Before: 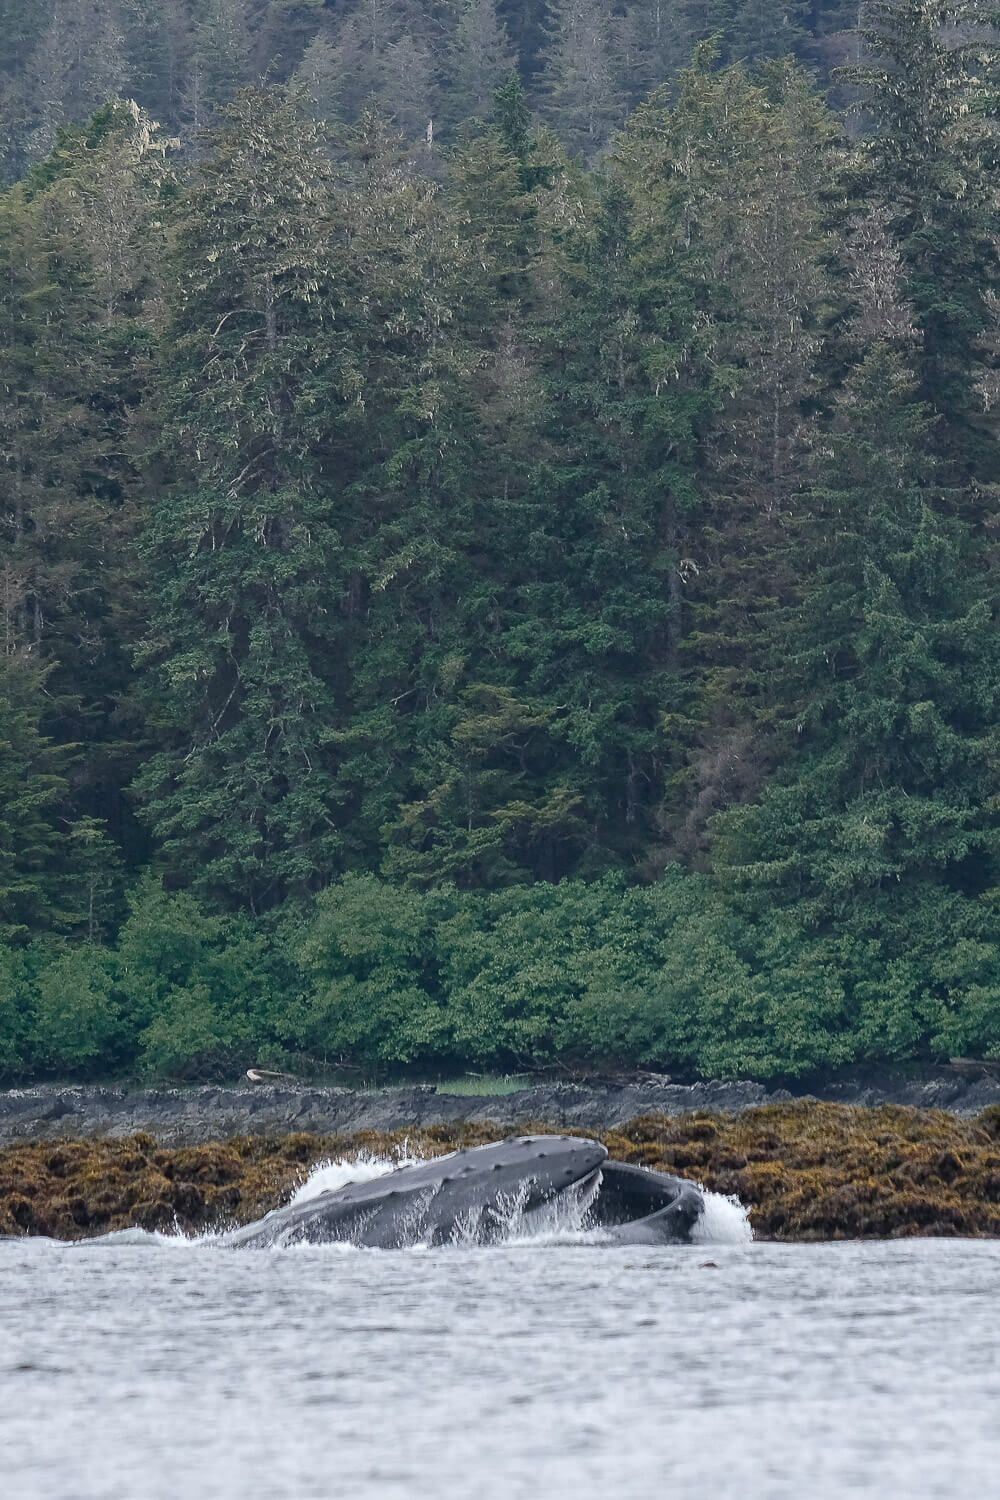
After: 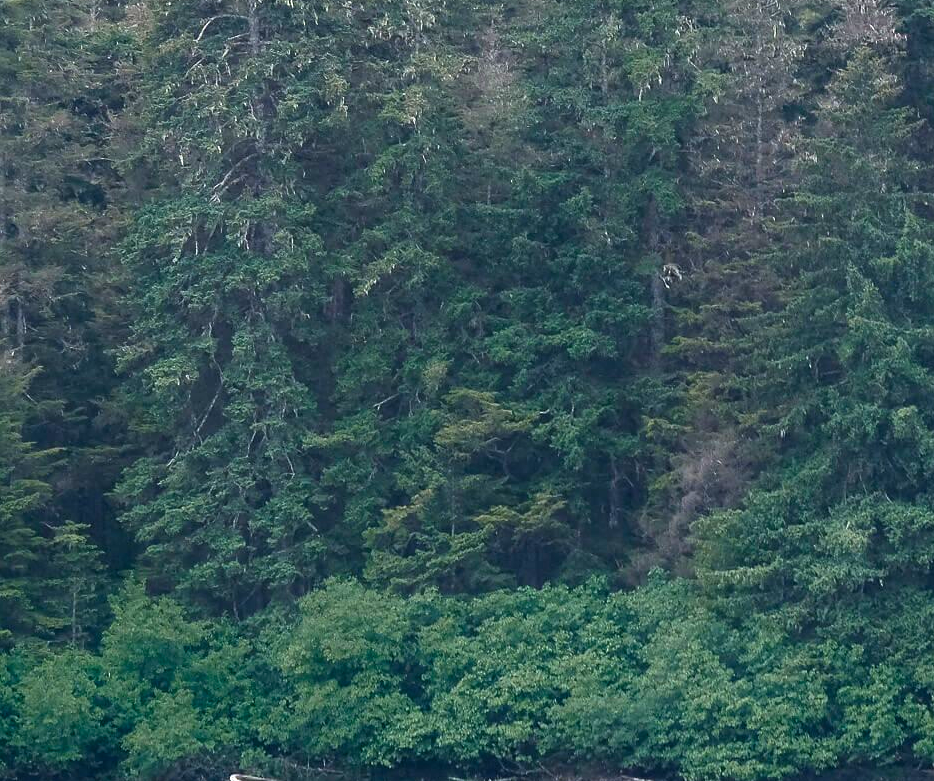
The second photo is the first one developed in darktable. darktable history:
tone equalizer: -8 EV -0.384 EV, -7 EV -0.387 EV, -6 EV -0.299 EV, -5 EV -0.251 EV, -3 EV 0.225 EV, -2 EV 0.324 EV, -1 EV 0.378 EV, +0 EV 0.434 EV
color balance rgb: perceptual saturation grading › global saturation 19.879%, perceptual brilliance grading › global brilliance 11.278%, global vibrance 20%
crop: left 1.772%, top 19.711%, right 4.812%, bottom 28.216%
